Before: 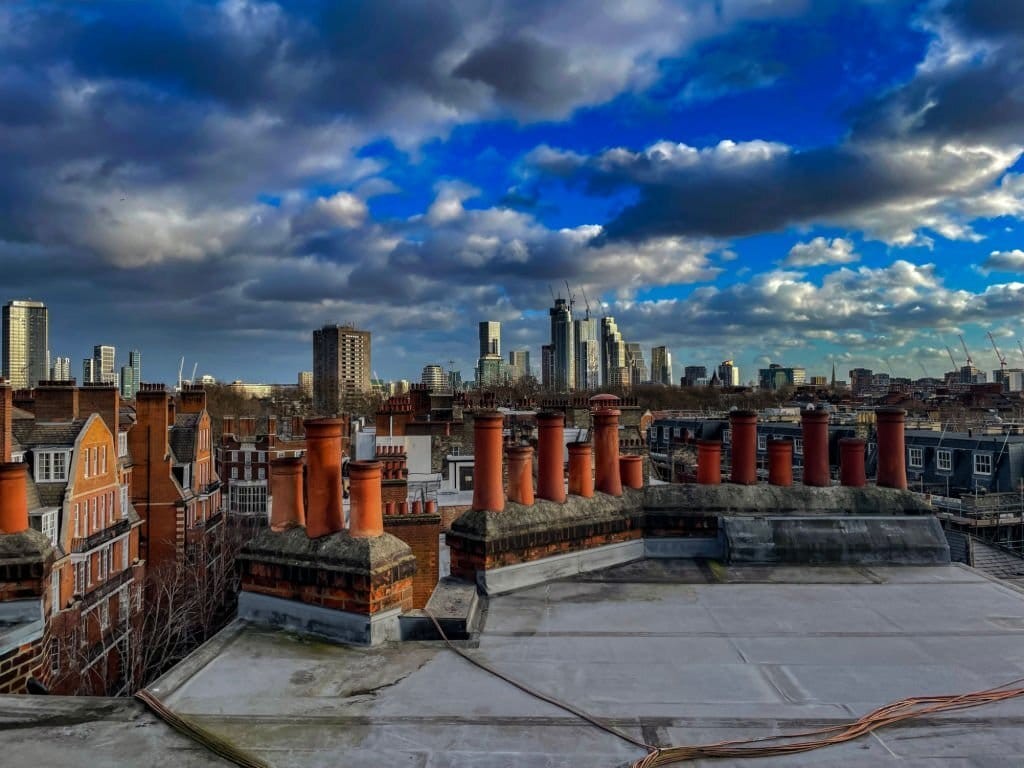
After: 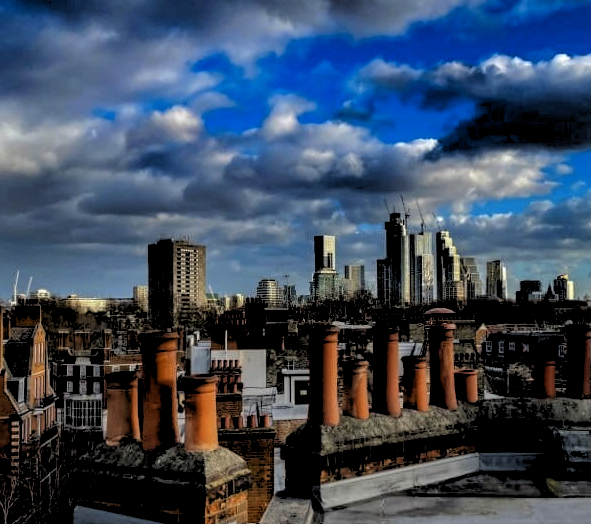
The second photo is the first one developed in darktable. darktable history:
crop: left 16.202%, top 11.208%, right 26.045%, bottom 20.557%
rgb levels: levels [[0.029, 0.461, 0.922], [0, 0.5, 1], [0, 0.5, 1]]
color contrast: green-magenta contrast 0.81
contrast equalizer: y [[0.5 ×6], [0.5 ×6], [0.5, 0.5, 0.501, 0.545, 0.707, 0.863], [0 ×6], [0 ×6]]
